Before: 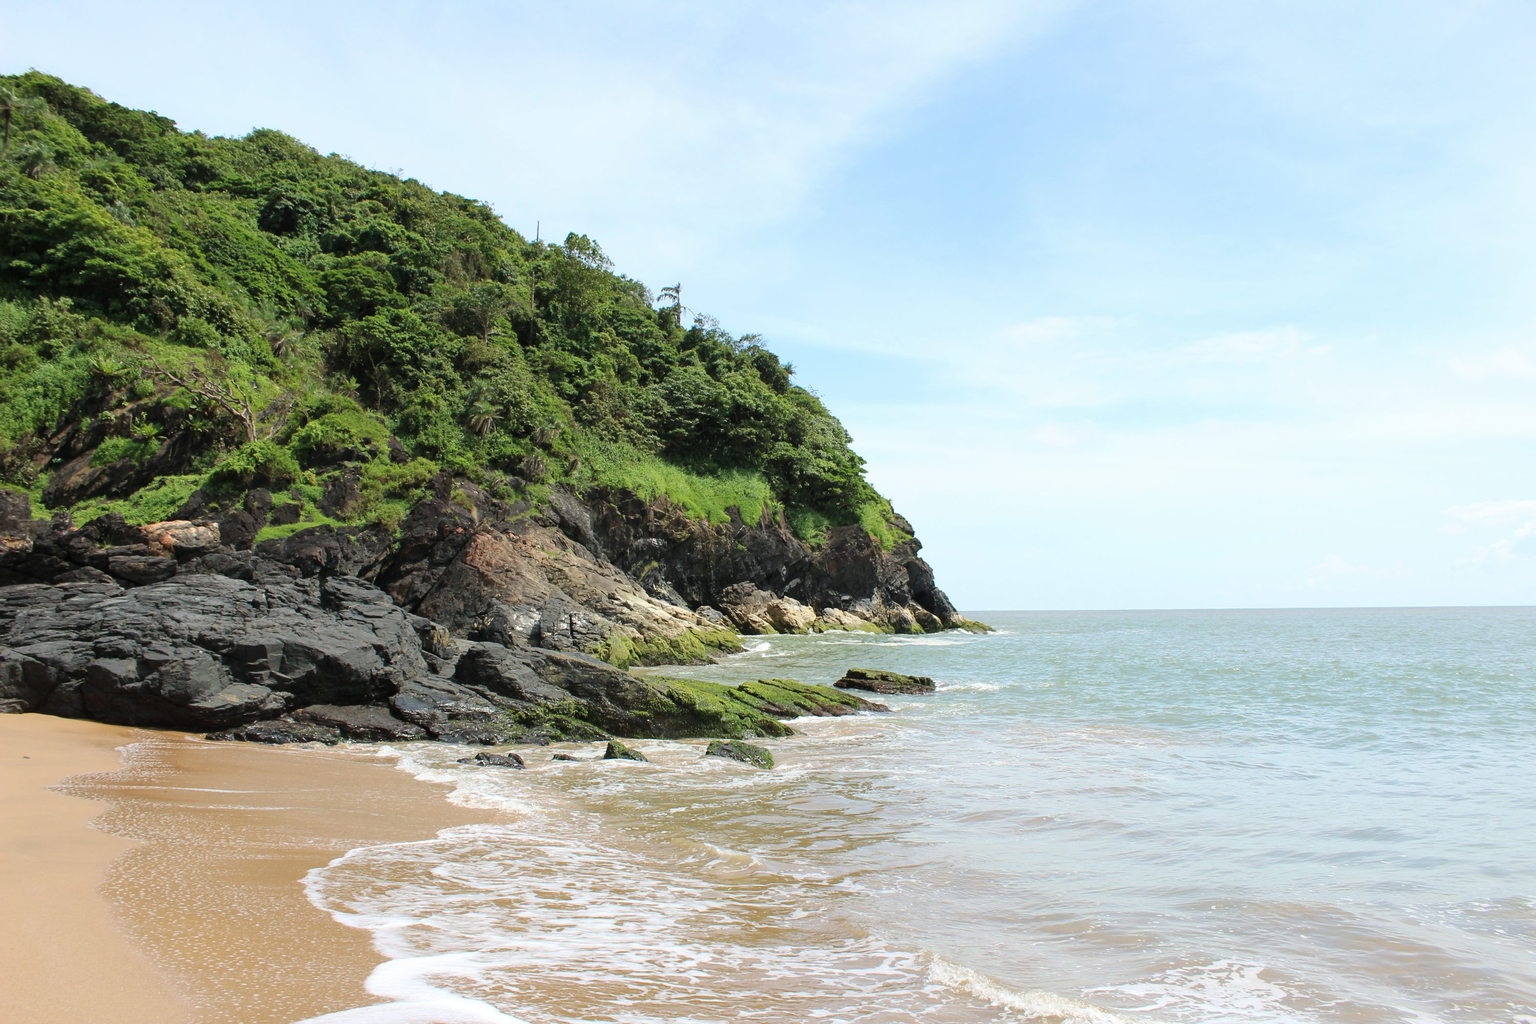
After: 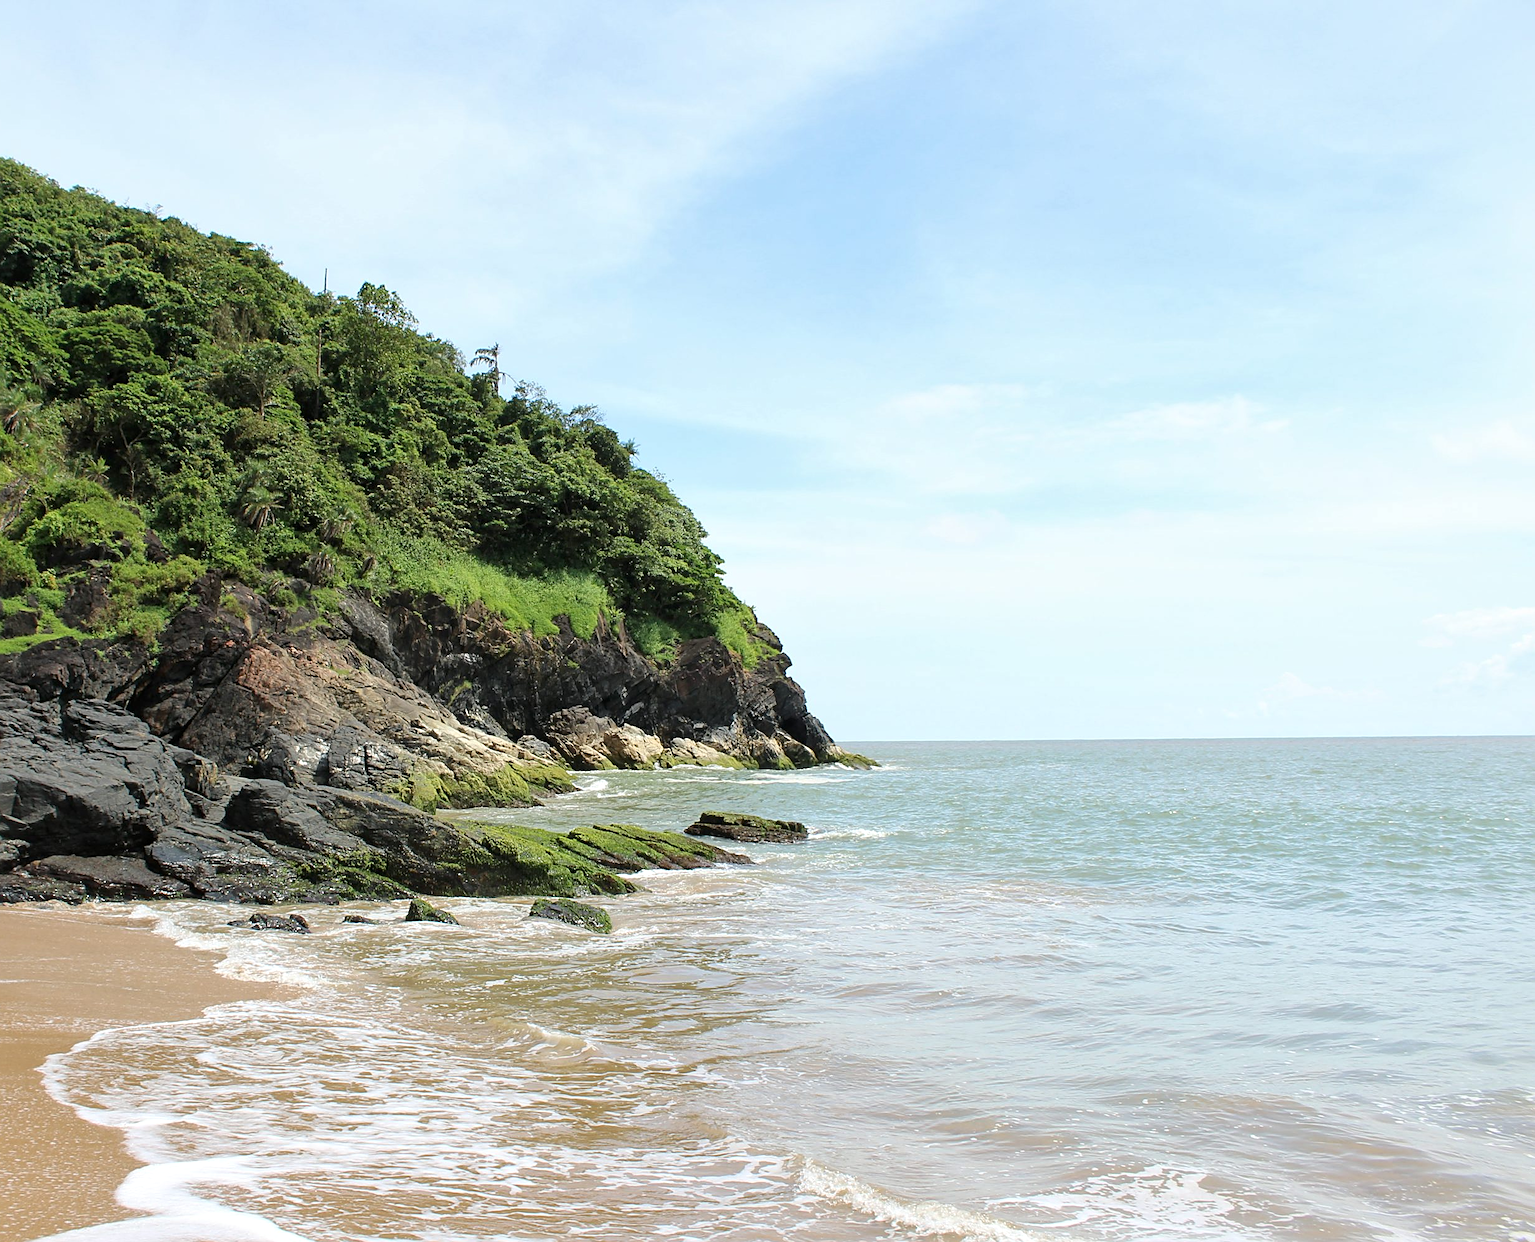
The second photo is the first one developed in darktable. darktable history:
crop: left 17.582%, bottom 0.031%
sharpen: on, module defaults
local contrast: mode bilateral grid, contrast 20, coarseness 50, detail 120%, midtone range 0.2
